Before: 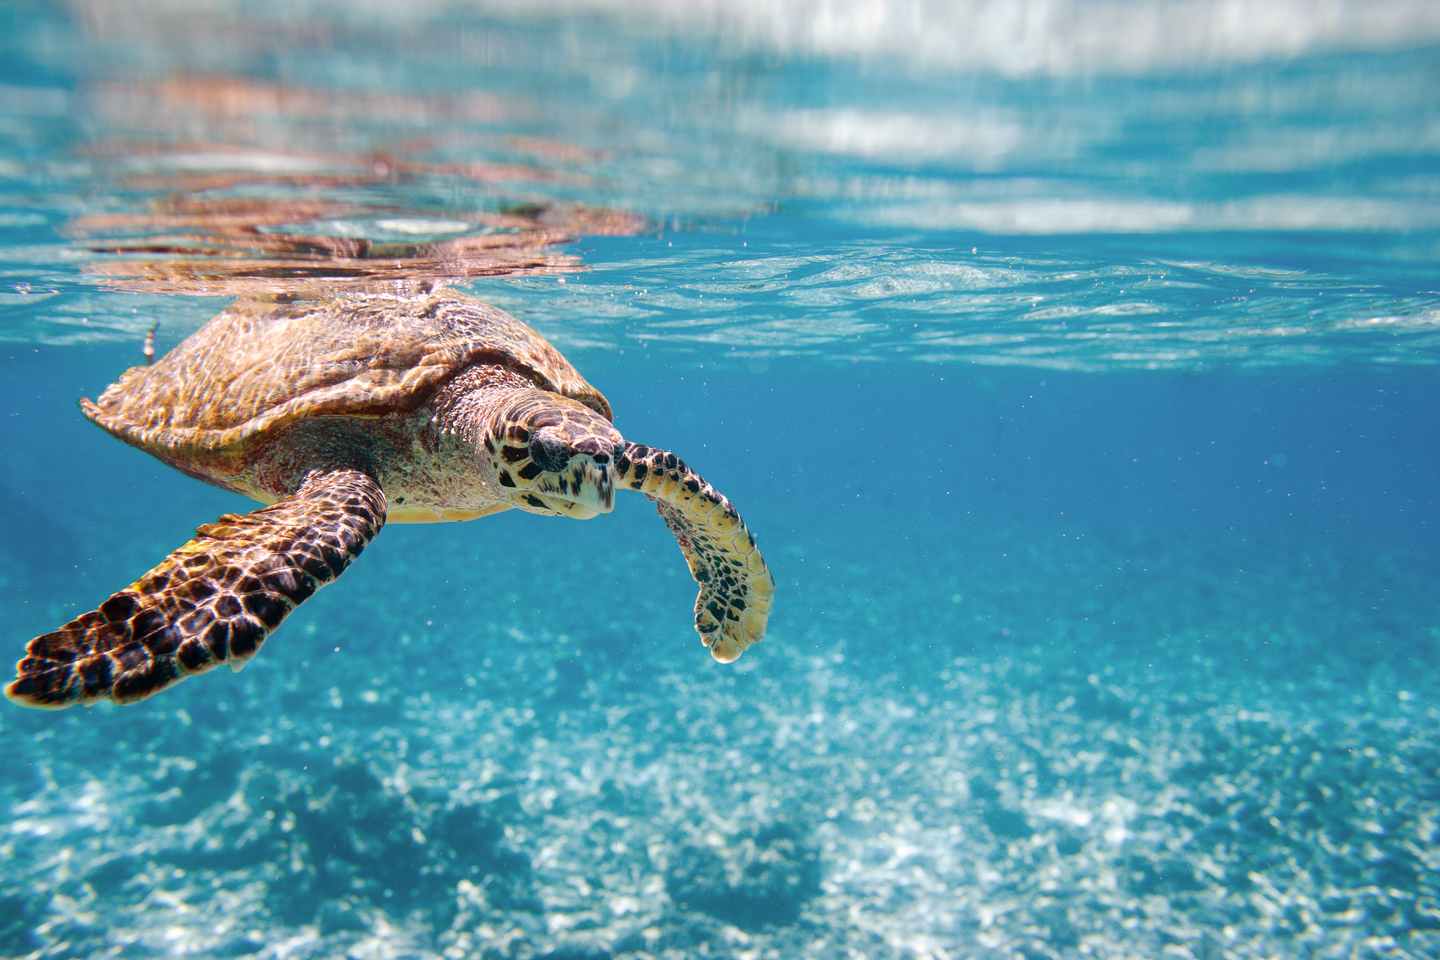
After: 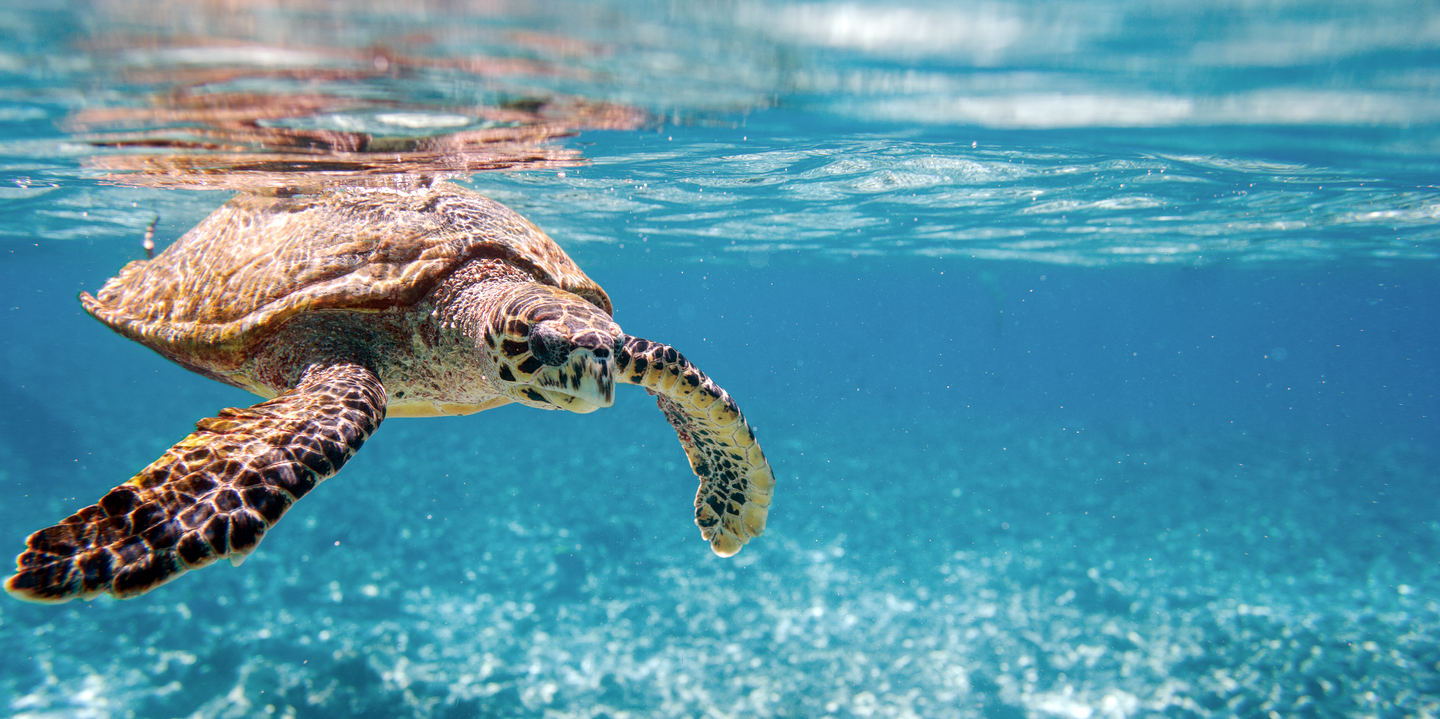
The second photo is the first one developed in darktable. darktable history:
crop: top 11.049%, bottom 13.966%
local contrast: on, module defaults
